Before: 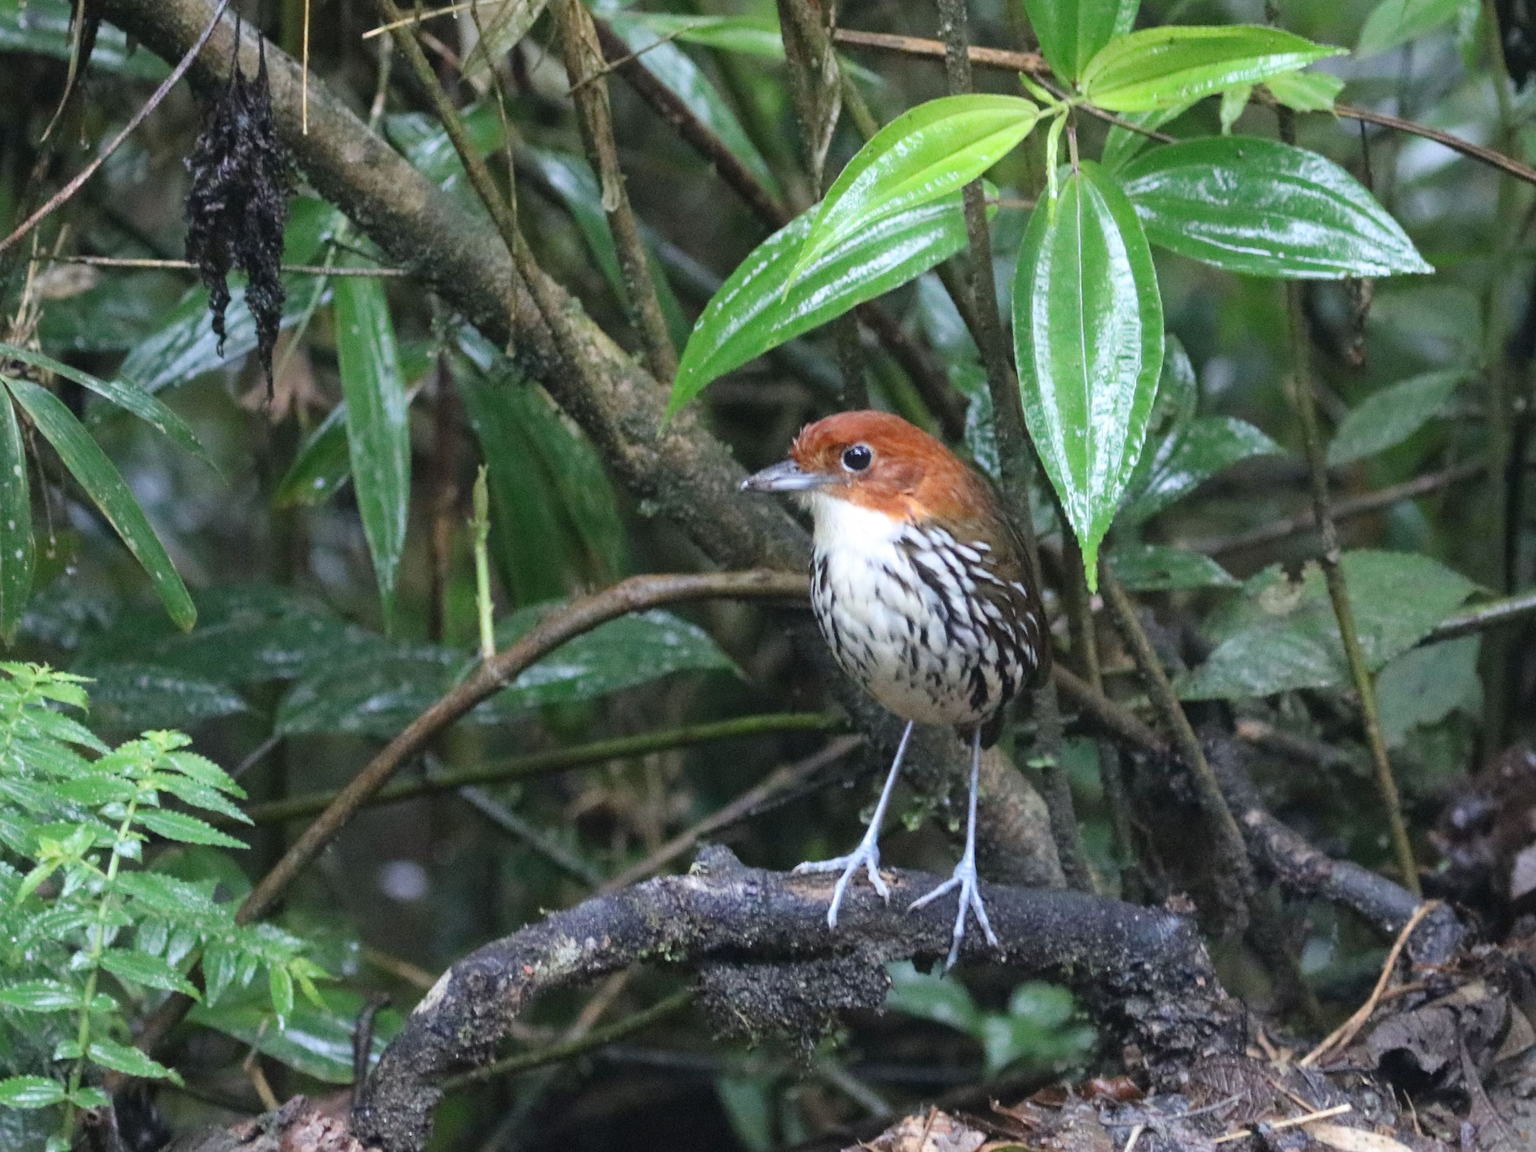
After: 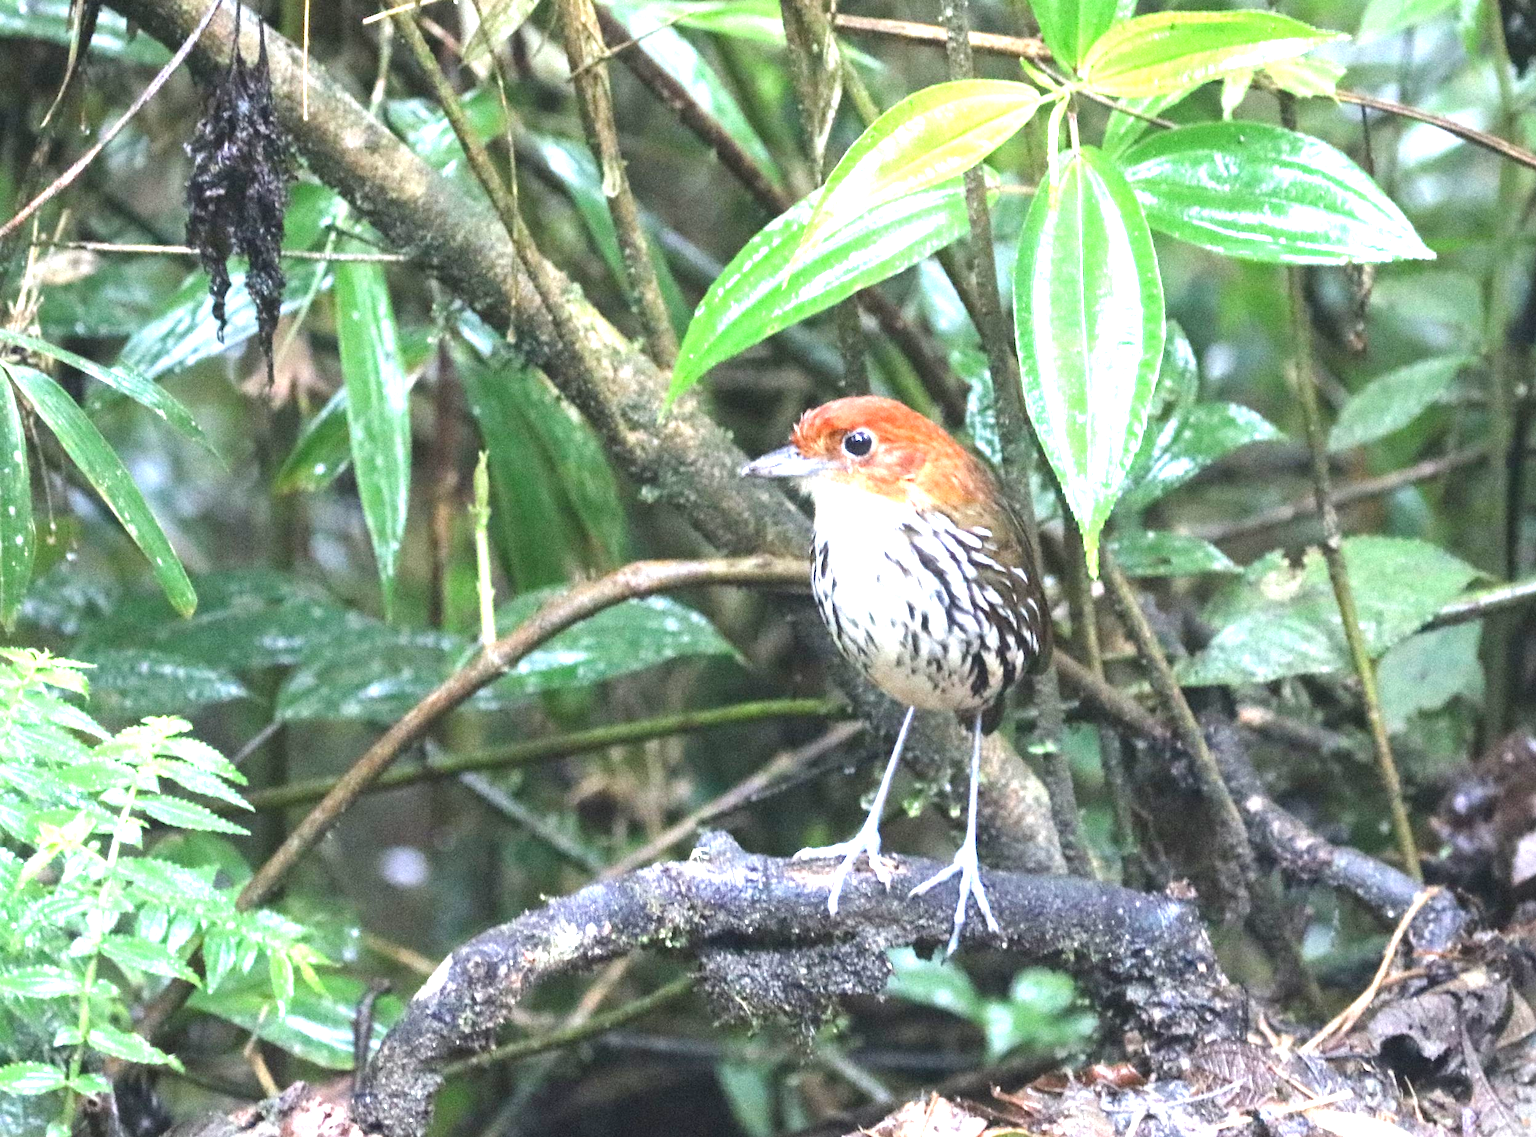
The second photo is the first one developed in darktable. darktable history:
exposure: black level correction 0, exposure 1.758 EV, compensate highlight preservation false
crop: top 1.294%, right 0.075%
